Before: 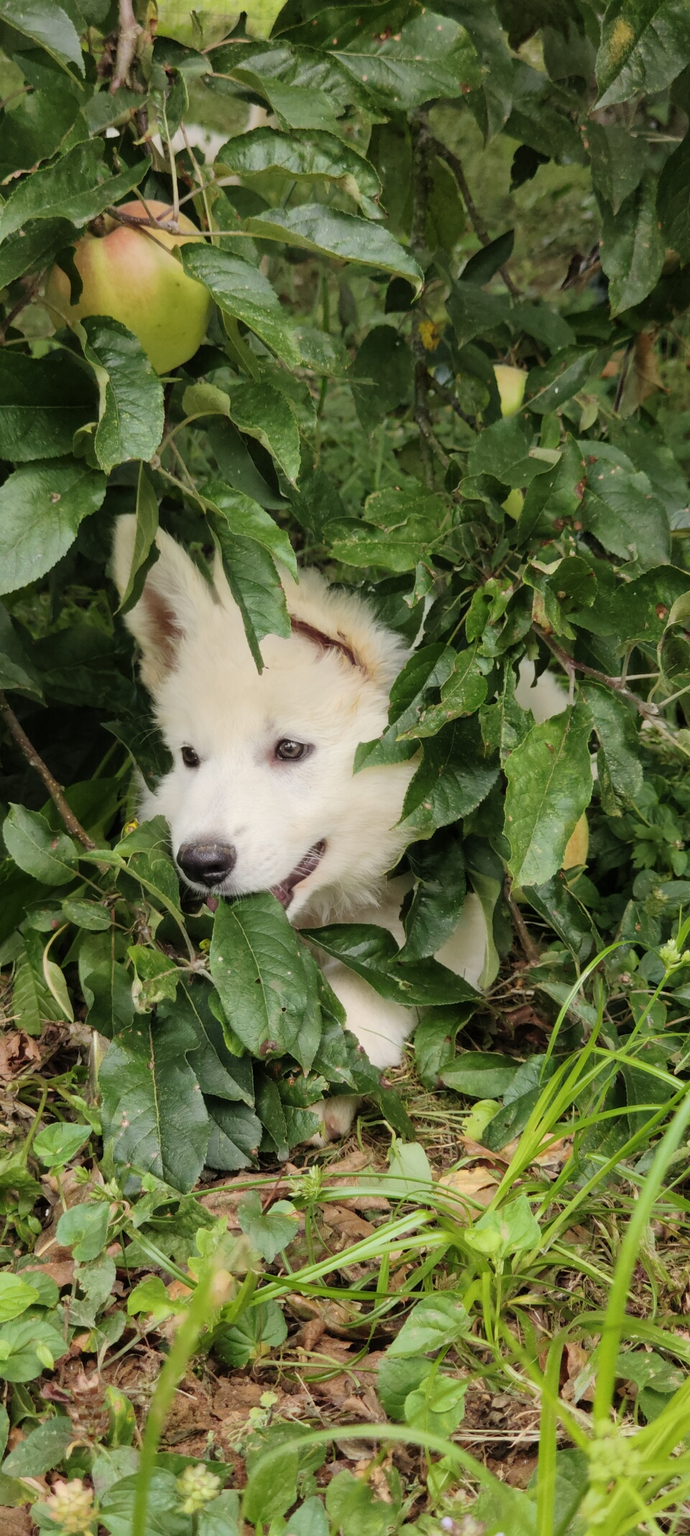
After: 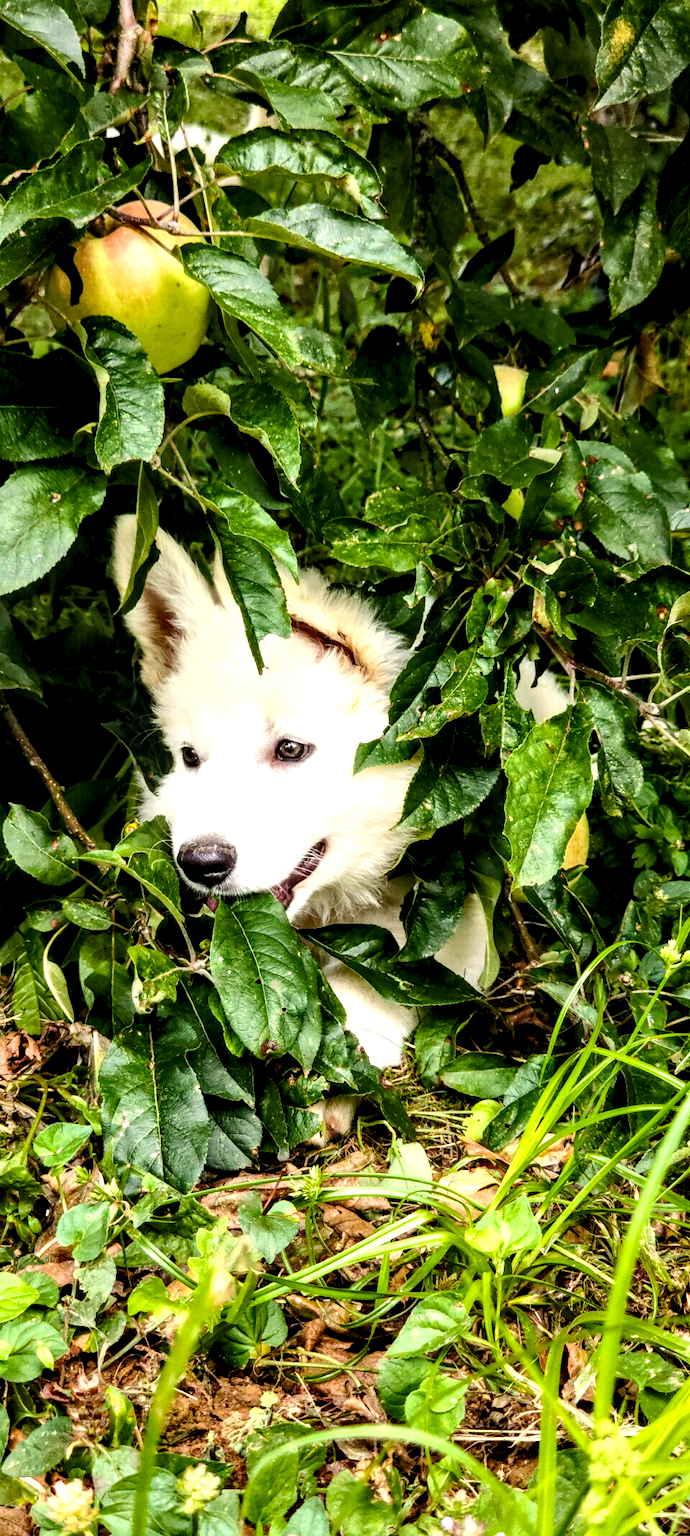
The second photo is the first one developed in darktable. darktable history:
color balance rgb: global offset › luminance -0.51%, perceptual saturation grading › global saturation 27.53%, perceptual saturation grading › highlights -25%, perceptual saturation grading › shadows 25%, perceptual brilliance grading › highlights 6.62%, perceptual brilliance grading › mid-tones 17.07%, perceptual brilliance grading › shadows -5.23%
local contrast: highlights 60%, shadows 60%, detail 160%
tone equalizer: -8 EV -0.75 EV, -7 EV -0.7 EV, -6 EV -0.6 EV, -5 EV -0.4 EV, -3 EV 0.4 EV, -2 EV 0.6 EV, -1 EV 0.7 EV, +0 EV 0.75 EV, edges refinement/feathering 500, mask exposure compensation -1.57 EV, preserve details no
